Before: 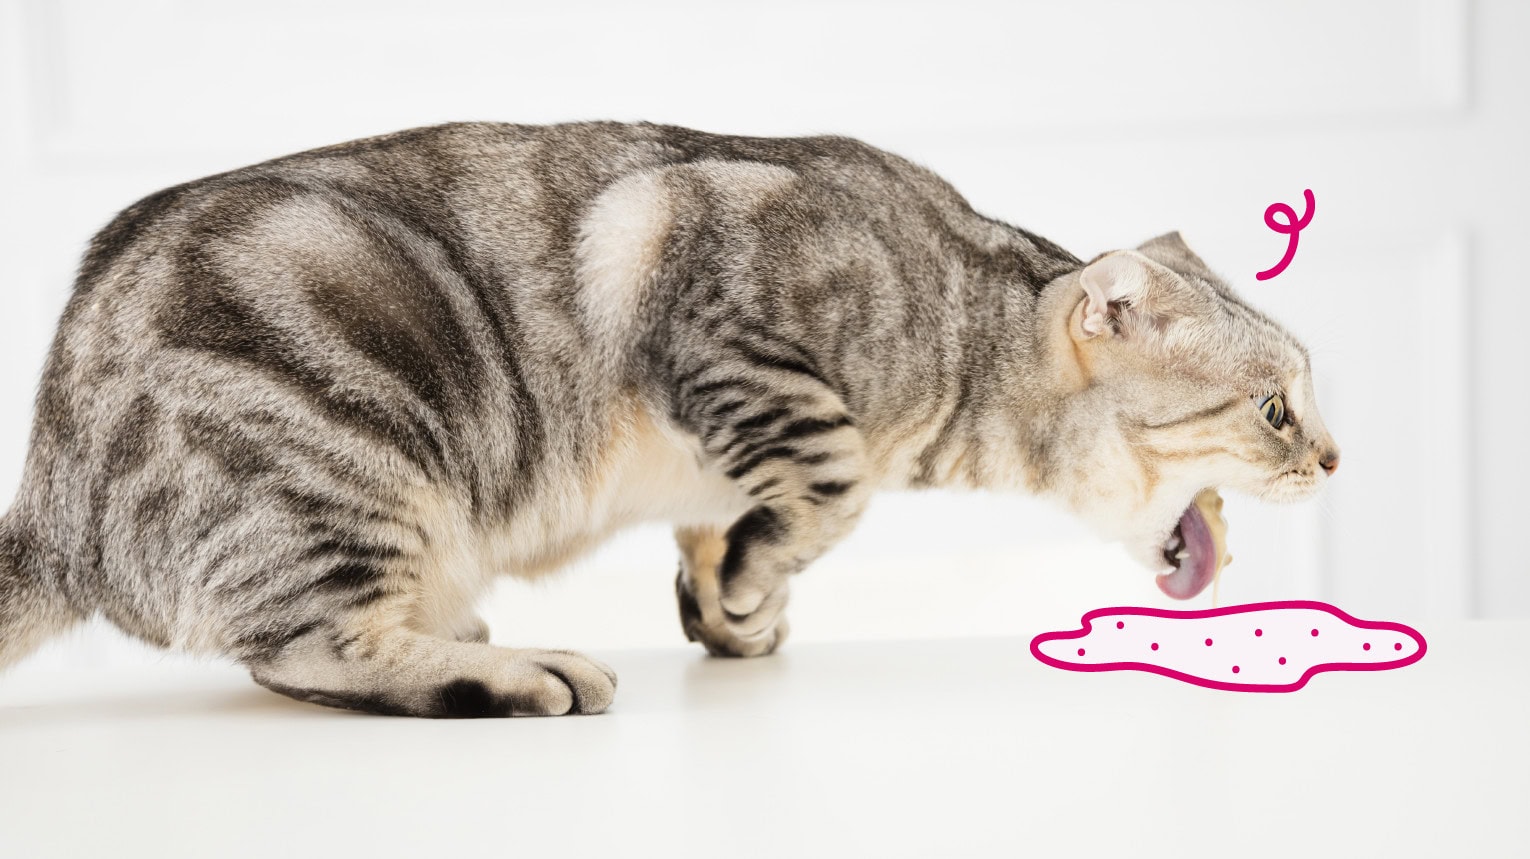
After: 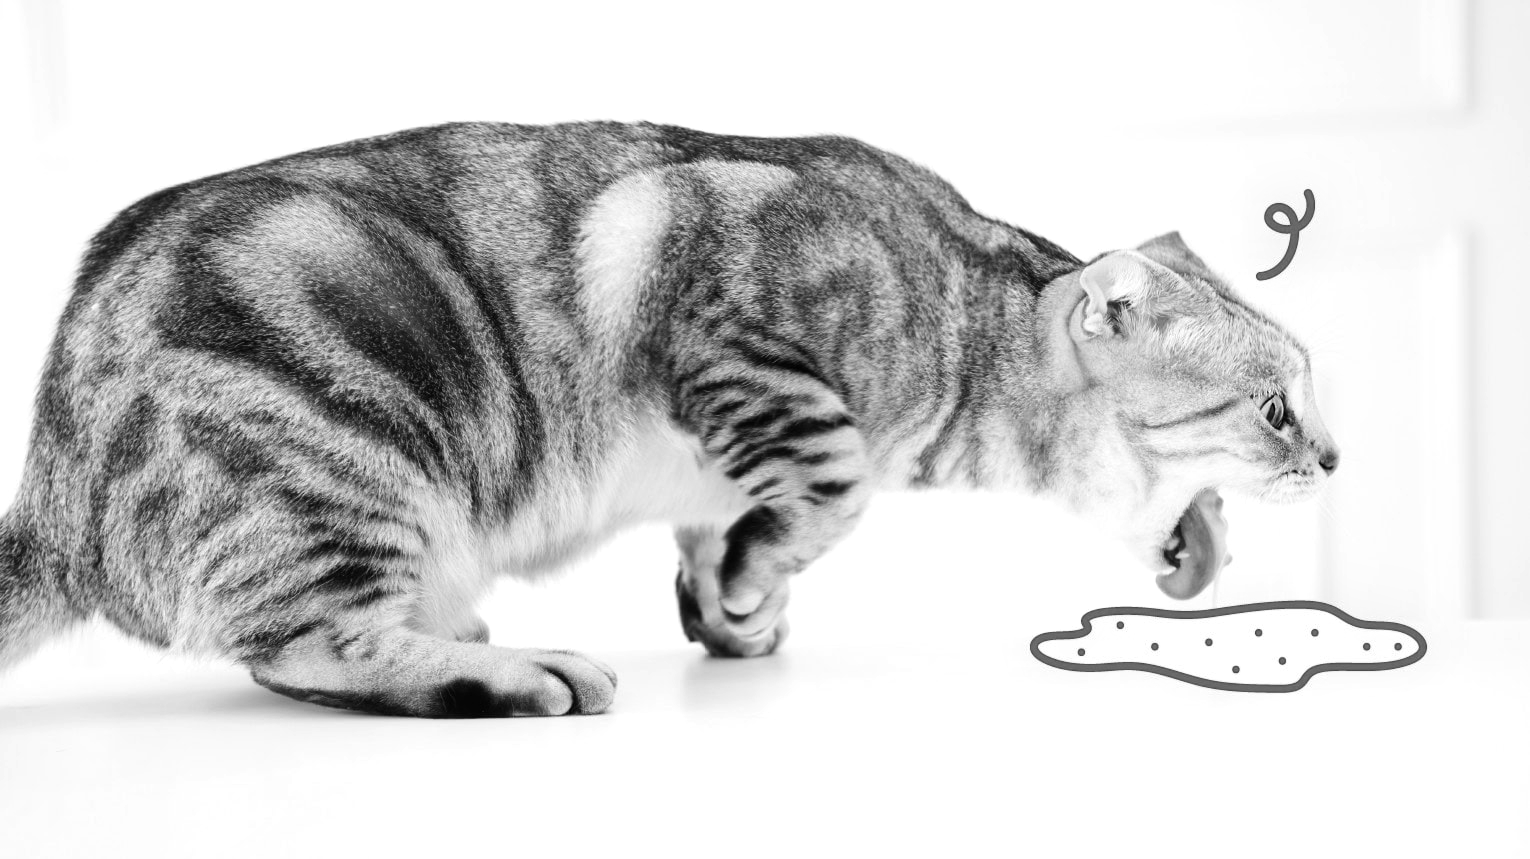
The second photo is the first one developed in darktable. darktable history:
color balance rgb: shadows lift › luminance -20%, power › hue 72.24°, highlights gain › luminance 15%, global offset › hue 171.6°, perceptual saturation grading › highlights -15%, perceptual saturation grading › shadows 25%, global vibrance 35%, contrast 10%
monochrome: a -74.22, b 78.2
